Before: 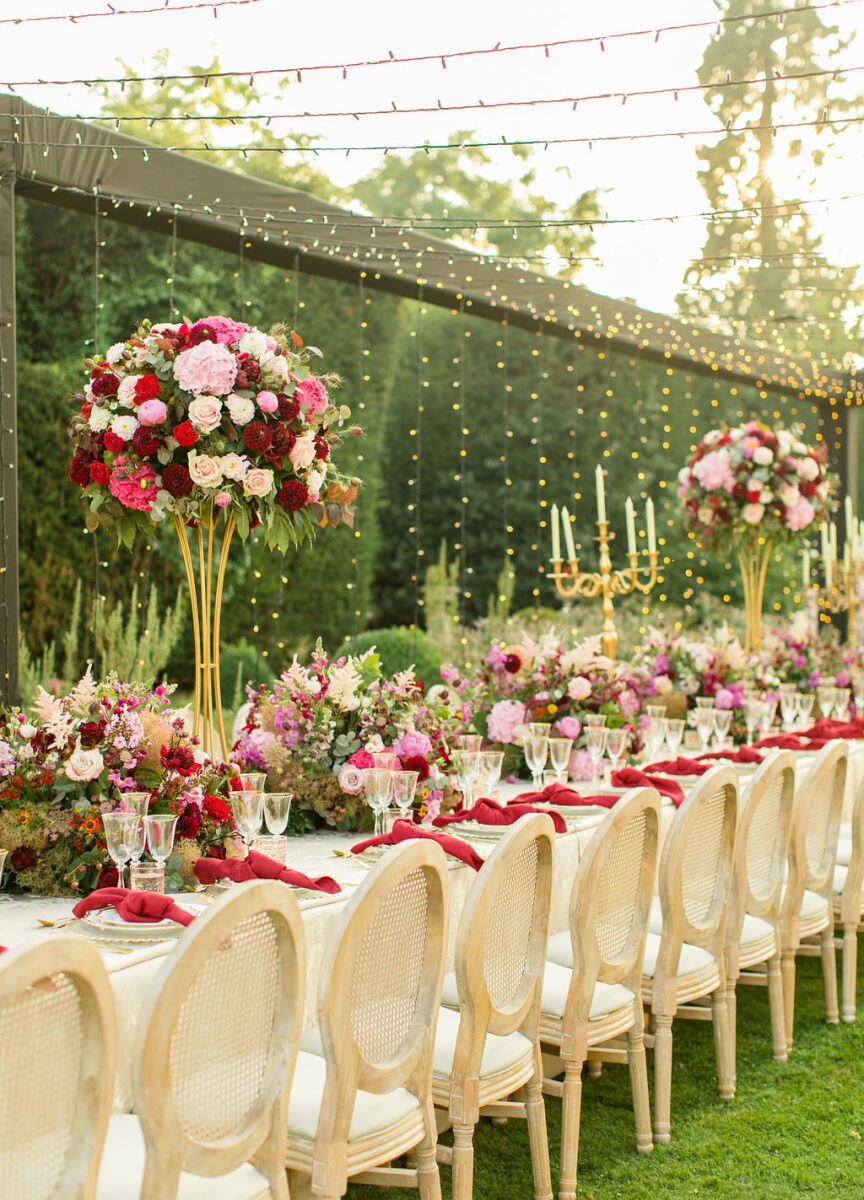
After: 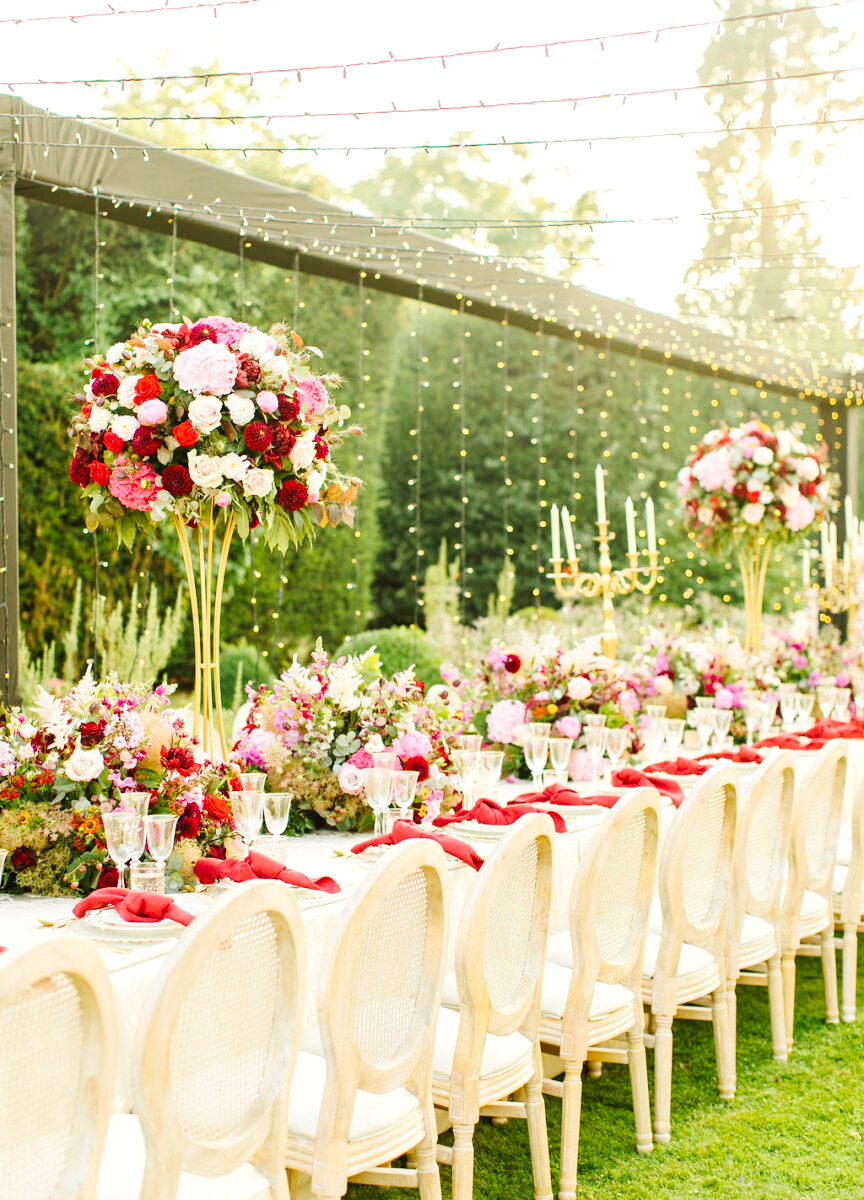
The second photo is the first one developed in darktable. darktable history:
exposure: black level correction 0, exposure 0.589 EV, compensate exposure bias true, compensate highlight preservation false
tone curve: curves: ch0 [(0, 0) (0.11, 0.081) (0.256, 0.259) (0.398, 0.475) (0.498, 0.611) (0.65, 0.757) (0.835, 0.883) (1, 0.961)]; ch1 [(0, 0) (0.346, 0.307) (0.408, 0.369) (0.453, 0.457) (0.482, 0.479) (0.502, 0.498) (0.521, 0.51) (0.553, 0.554) (0.618, 0.65) (0.693, 0.727) (1, 1)]; ch2 [(0, 0) (0.358, 0.362) (0.434, 0.46) (0.485, 0.494) (0.5, 0.494) (0.511, 0.508) (0.537, 0.55) (0.579, 0.599) (0.621, 0.693) (1, 1)], preserve colors none
